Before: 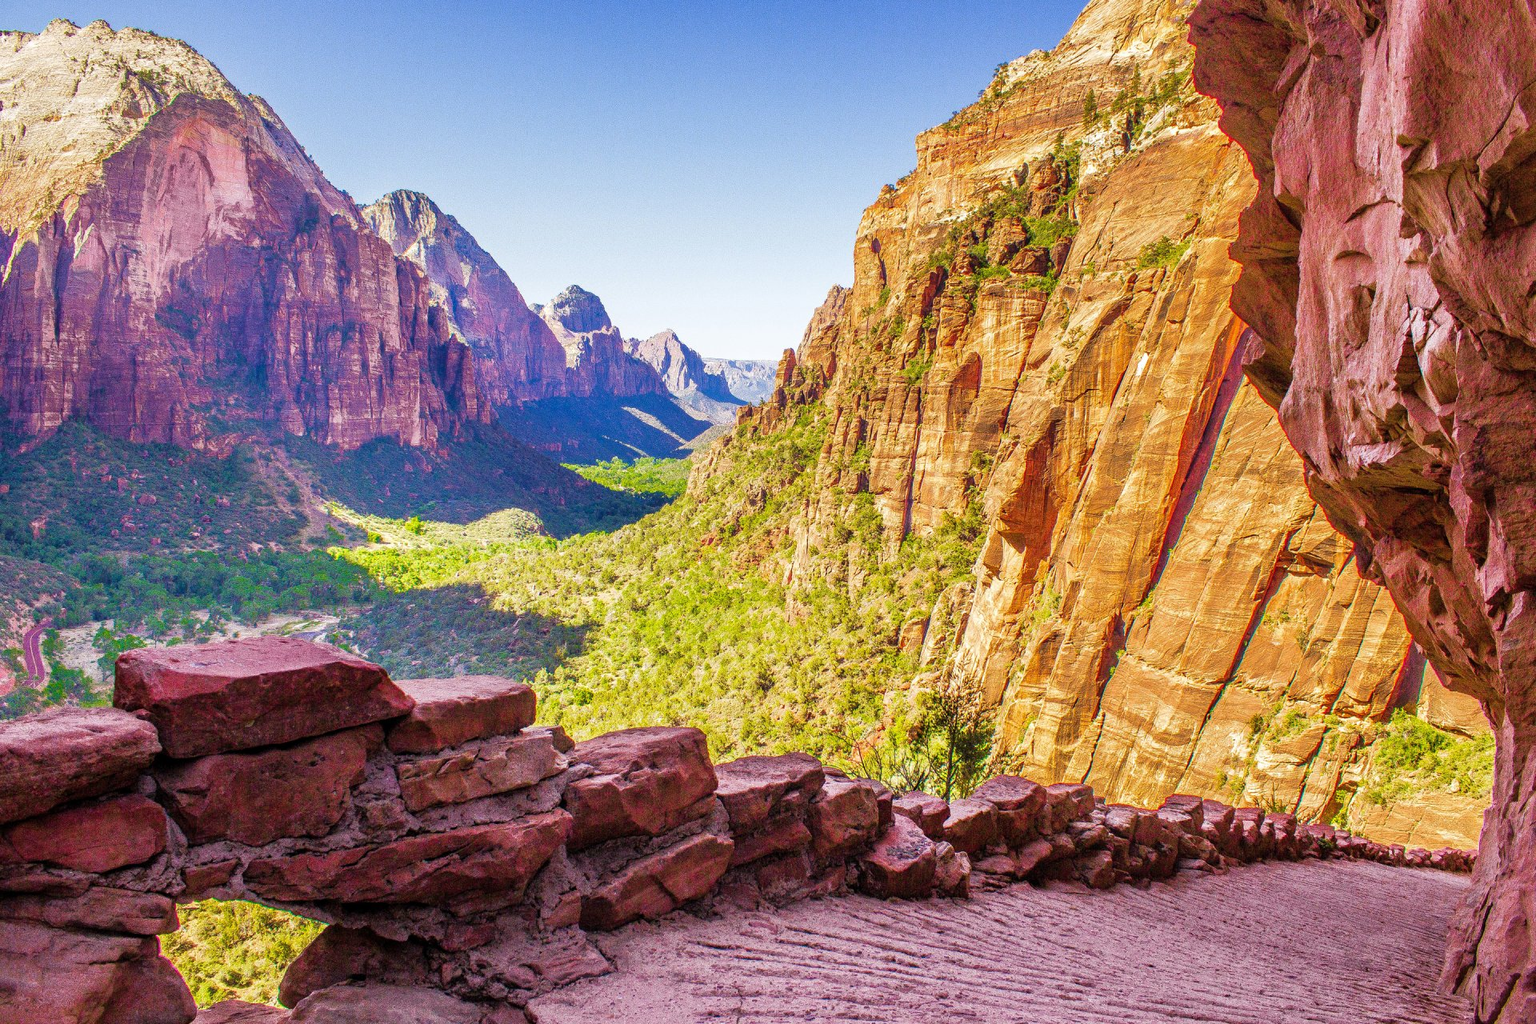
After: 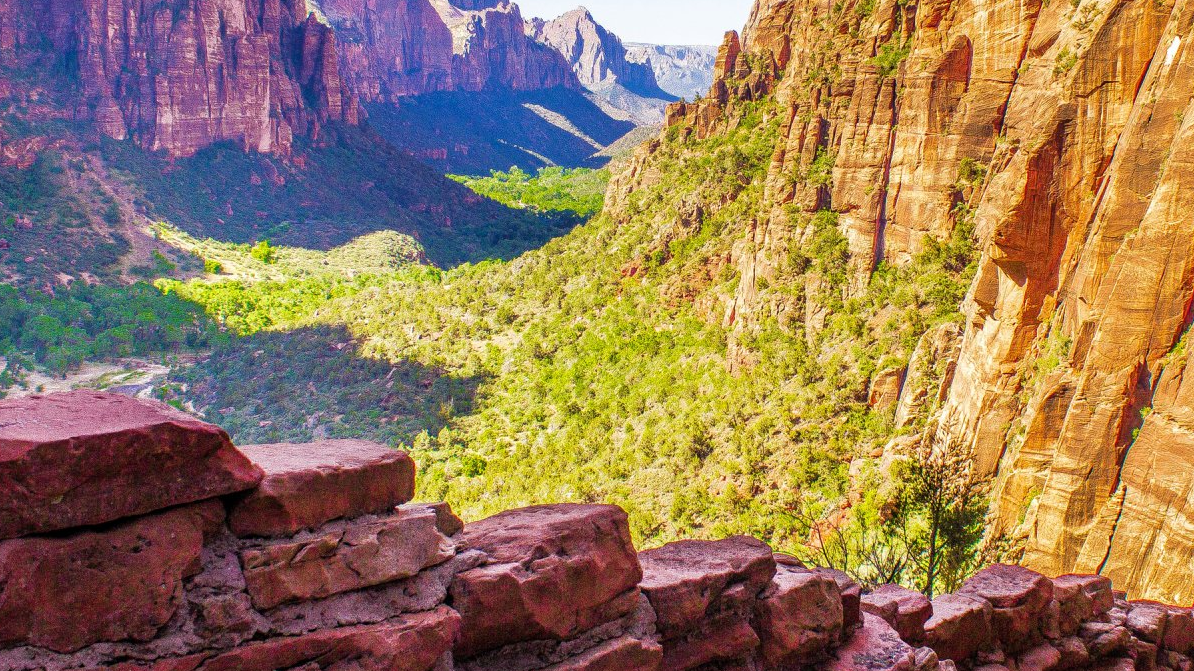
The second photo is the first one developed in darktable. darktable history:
crop: left 13.284%, top 31.677%, right 24.502%, bottom 15.859%
